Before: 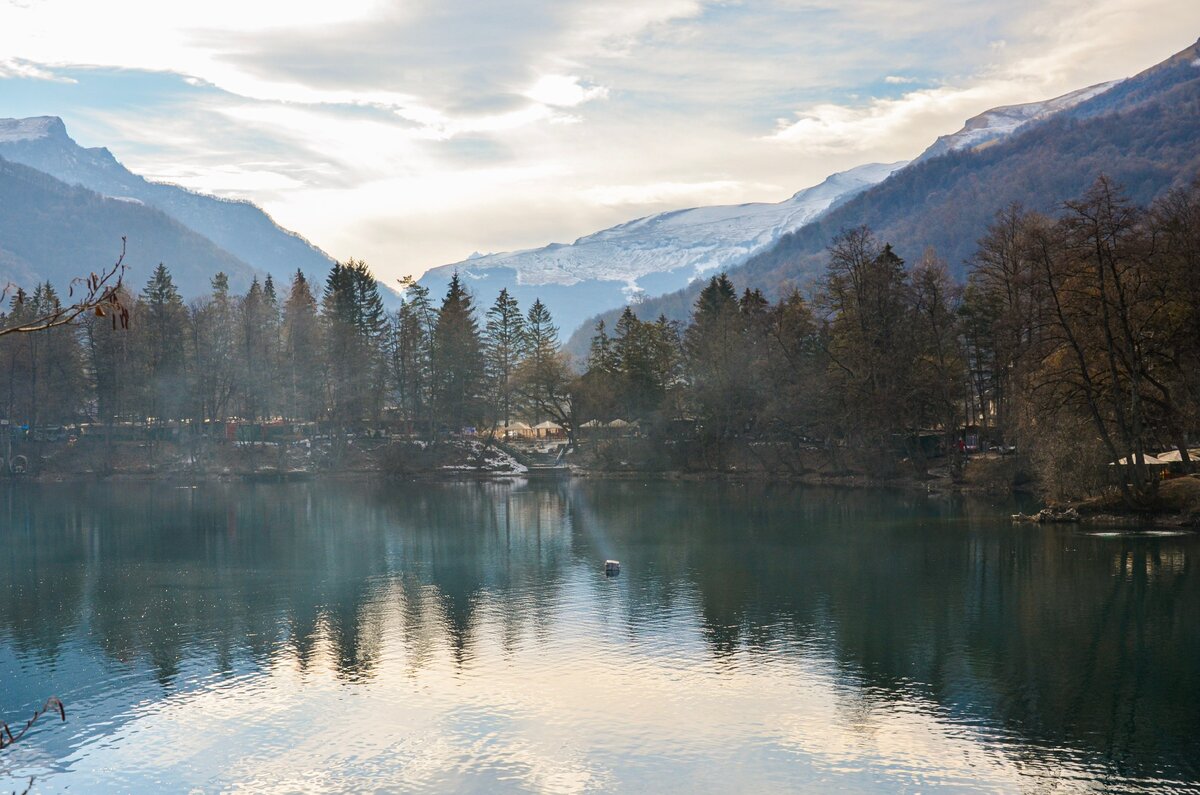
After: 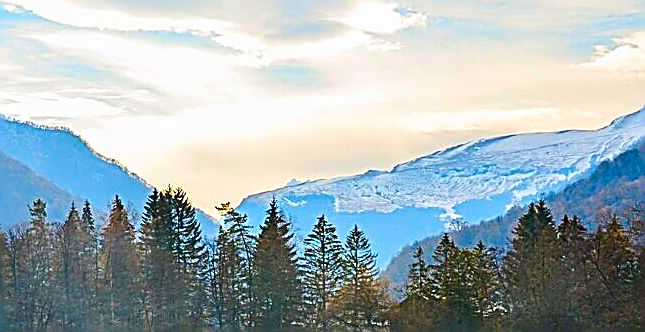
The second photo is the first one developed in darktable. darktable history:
crop: left 15.21%, top 9.251%, right 31.022%, bottom 48.974%
contrast brightness saturation: contrast 0.143
sharpen: amount 1.985
color correction: highlights b* 0.025, saturation 2.21
